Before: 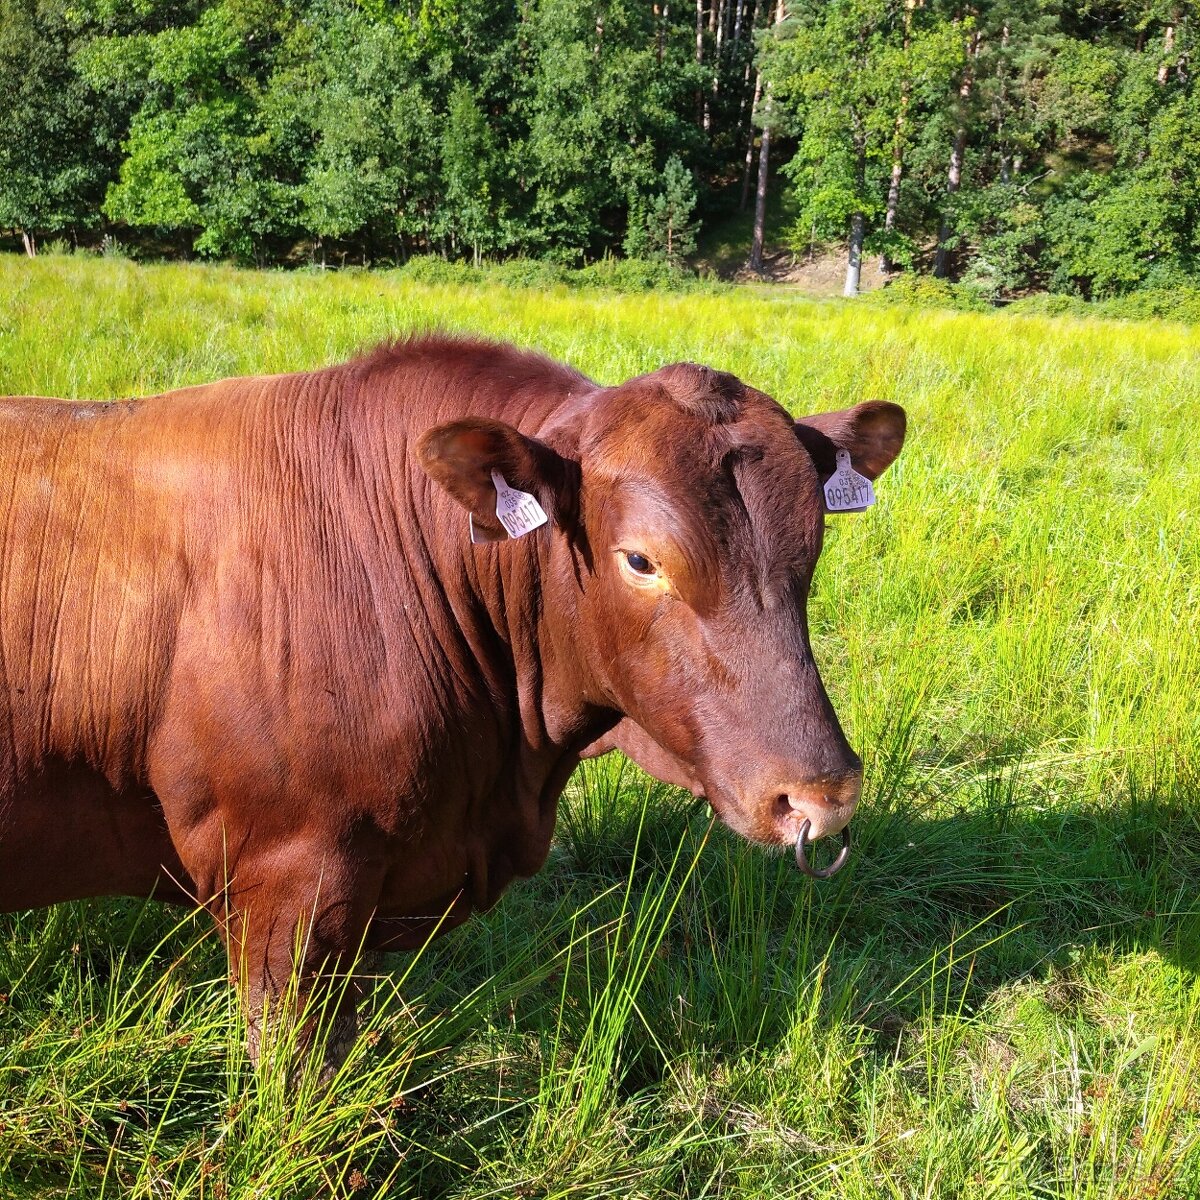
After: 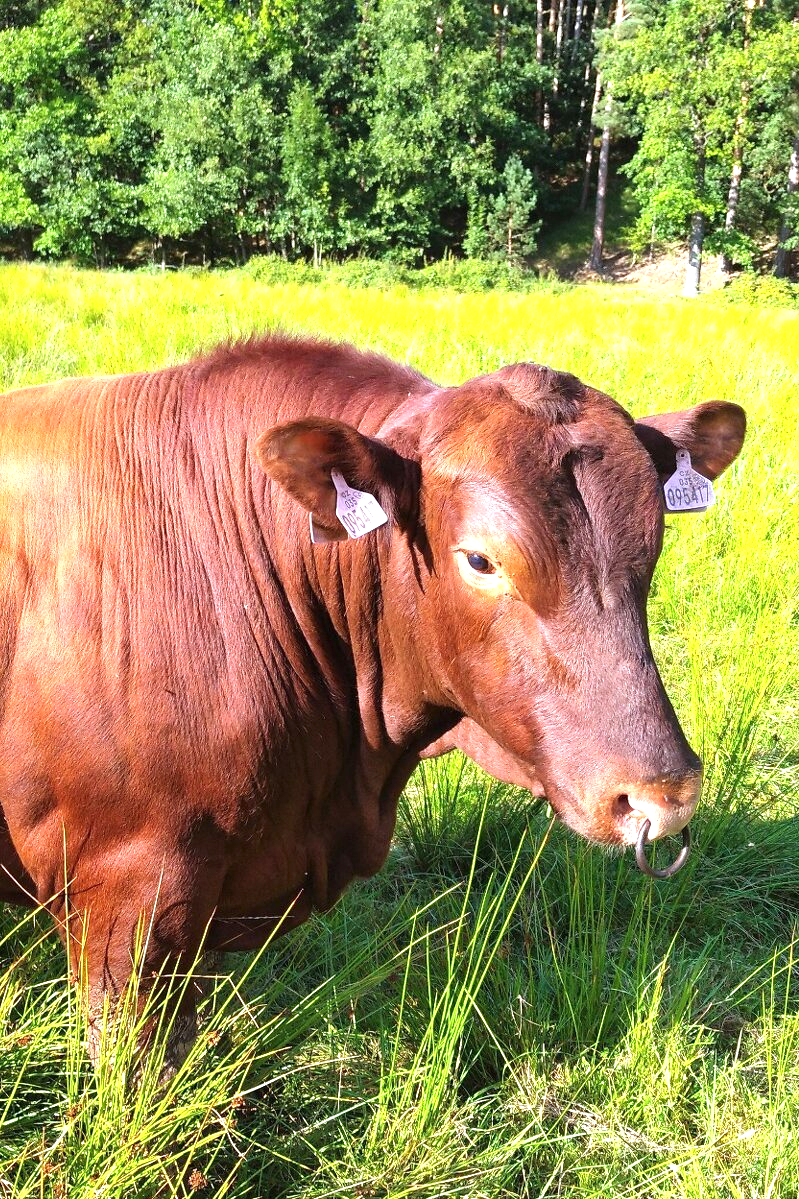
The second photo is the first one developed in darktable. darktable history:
exposure: black level correction 0, exposure 1 EV, compensate exposure bias true, compensate highlight preservation false
white balance: red 0.986, blue 1.01
crop and rotate: left 13.342%, right 19.991%
